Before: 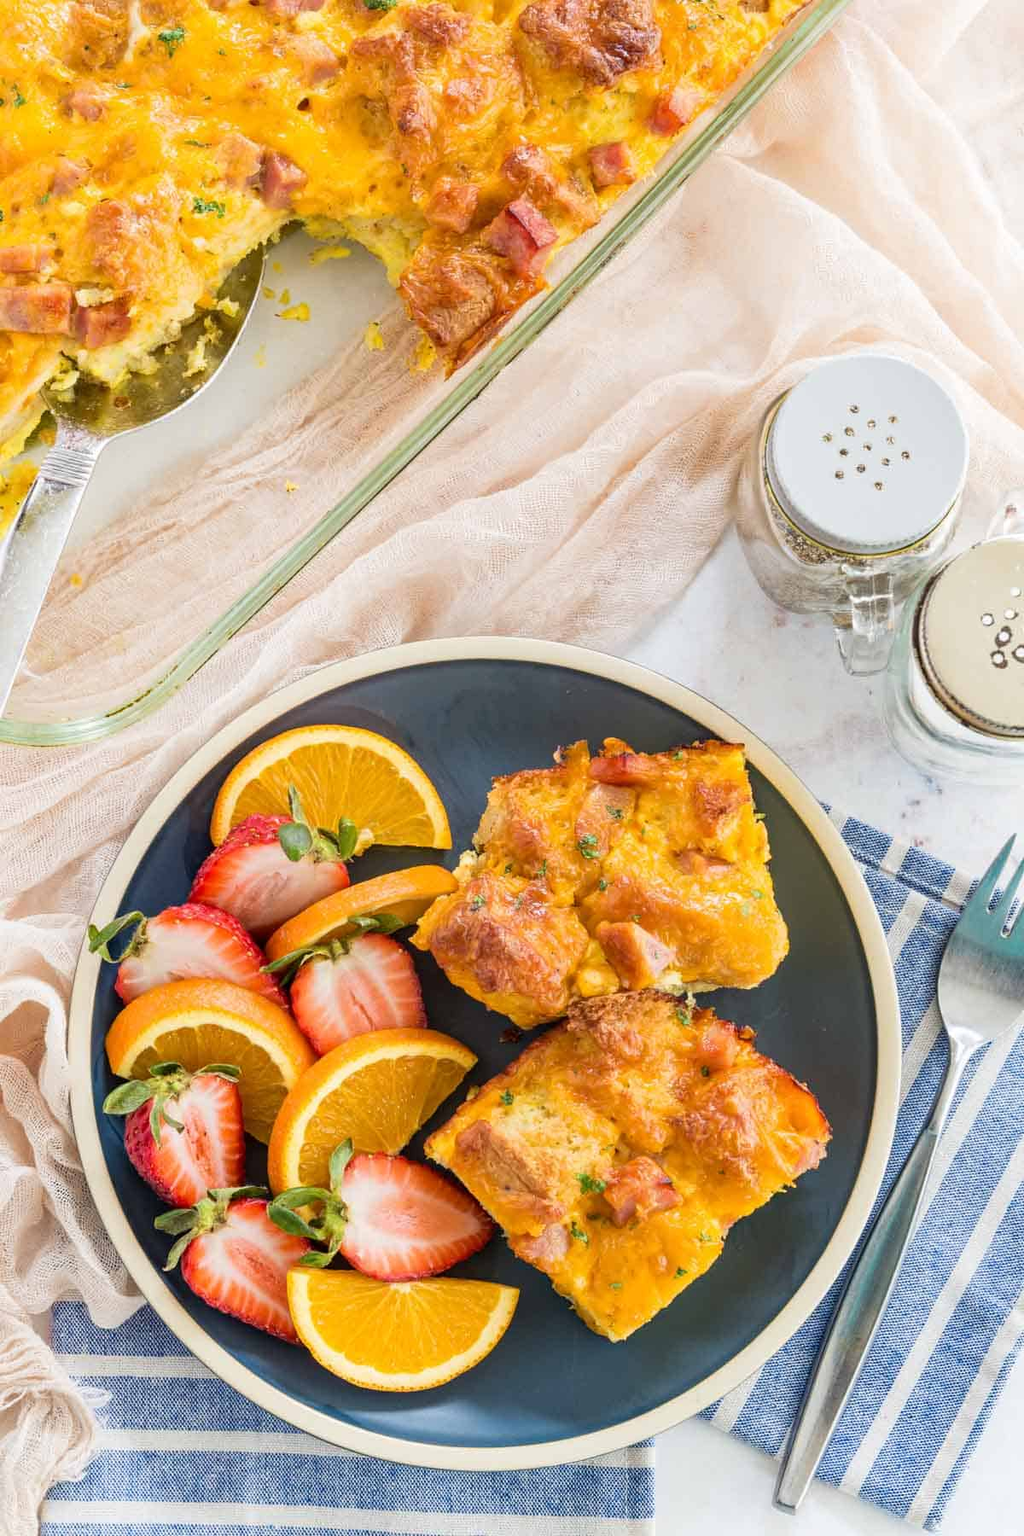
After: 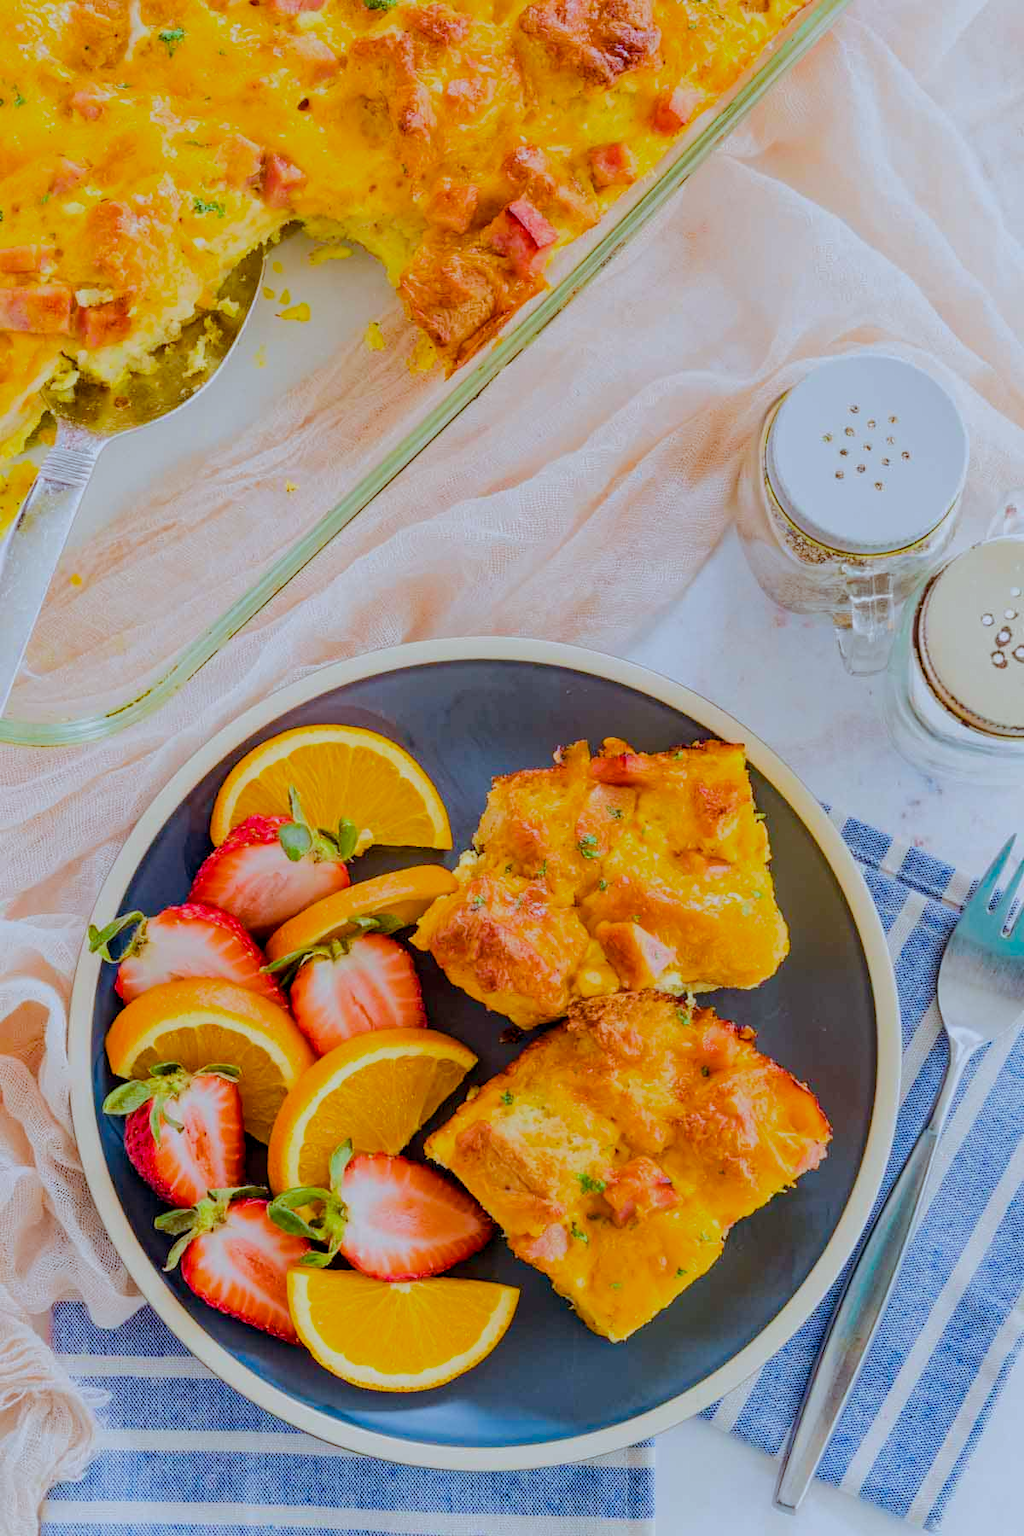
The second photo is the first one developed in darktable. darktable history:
color calibration: x 0.367, y 0.376, temperature 4369.14 K
tone equalizer: -8 EV -0.005 EV, -7 EV 0.006 EV, -6 EV -0.007 EV, -5 EV 0.005 EV, -4 EV -0.044 EV, -3 EV -0.23 EV, -2 EV -0.64 EV, -1 EV -0.989 EV, +0 EV -0.972 EV, edges refinement/feathering 500, mask exposure compensation -1.57 EV, preserve details no
color balance rgb: shadows lift › chroma 9.667%, shadows lift › hue 42.93°, global offset › luminance -0.38%, perceptual saturation grading › global saturation 27.545%, perceptual saturation grading › highlights -25.295%, perceptual saturation grading › shadows 25.579%, perceptual brilliance grading › highlights 9.927%, perceptual brilliance grading › mid-tones 5.116%, global vibrance 24.734%
